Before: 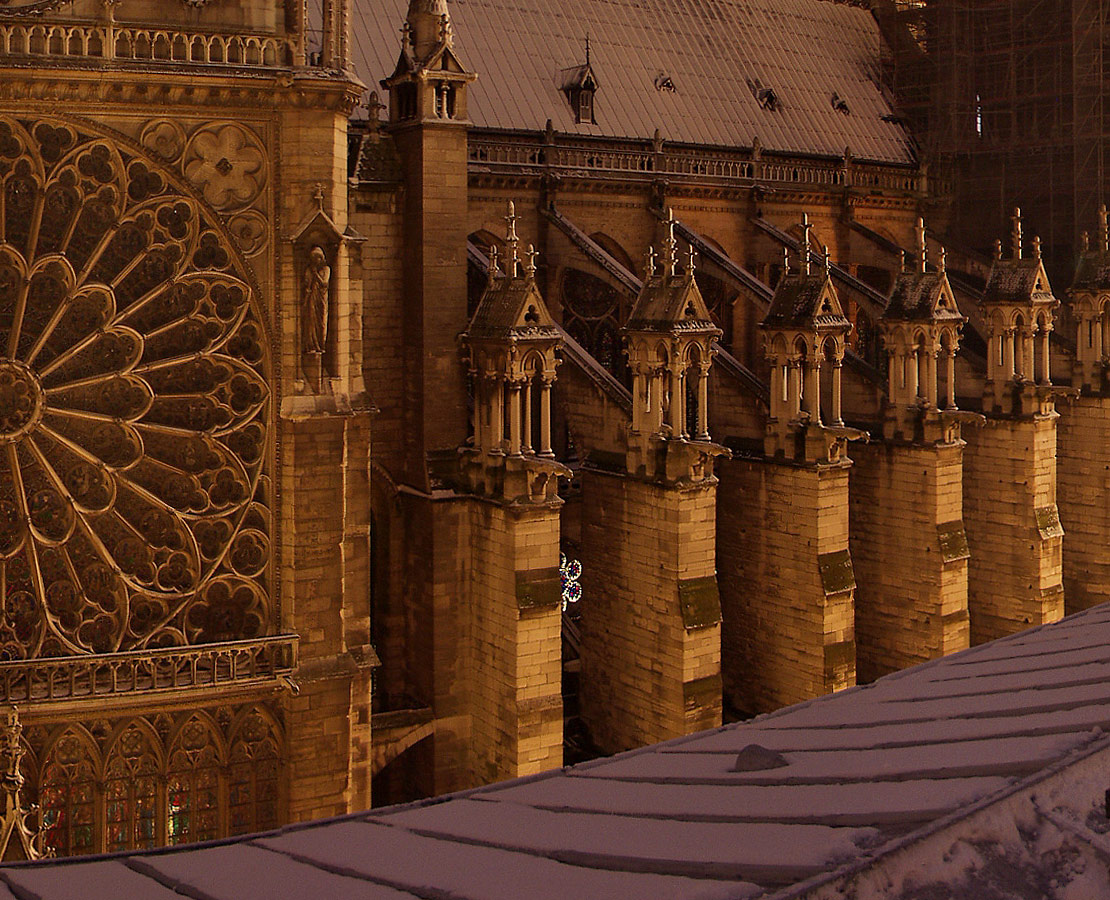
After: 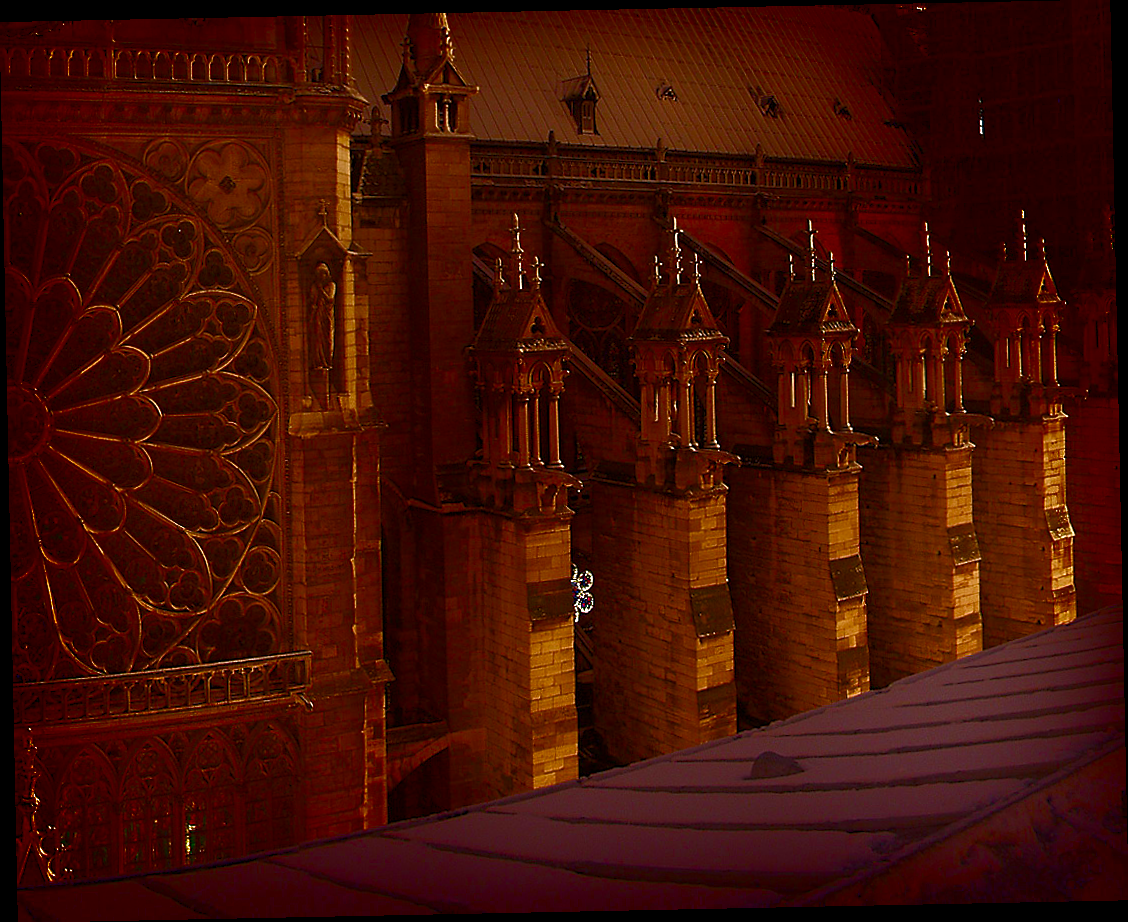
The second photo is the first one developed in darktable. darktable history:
rotate and perspective: rotation -1.17°, automatic cropping off
sharpen: amount 0.2
color balance rgb: perceptual saturation grading › global saturation 20%, perceptual saturation grading › highlights -50%, perceptual saturation grading › shadows 30%, perceptual brilliance grading › global brilliance 10%, perceptual brilliance grading › shadows 15%
shadows and highlights: shadows -90, highlights 90, soften with gaussian
